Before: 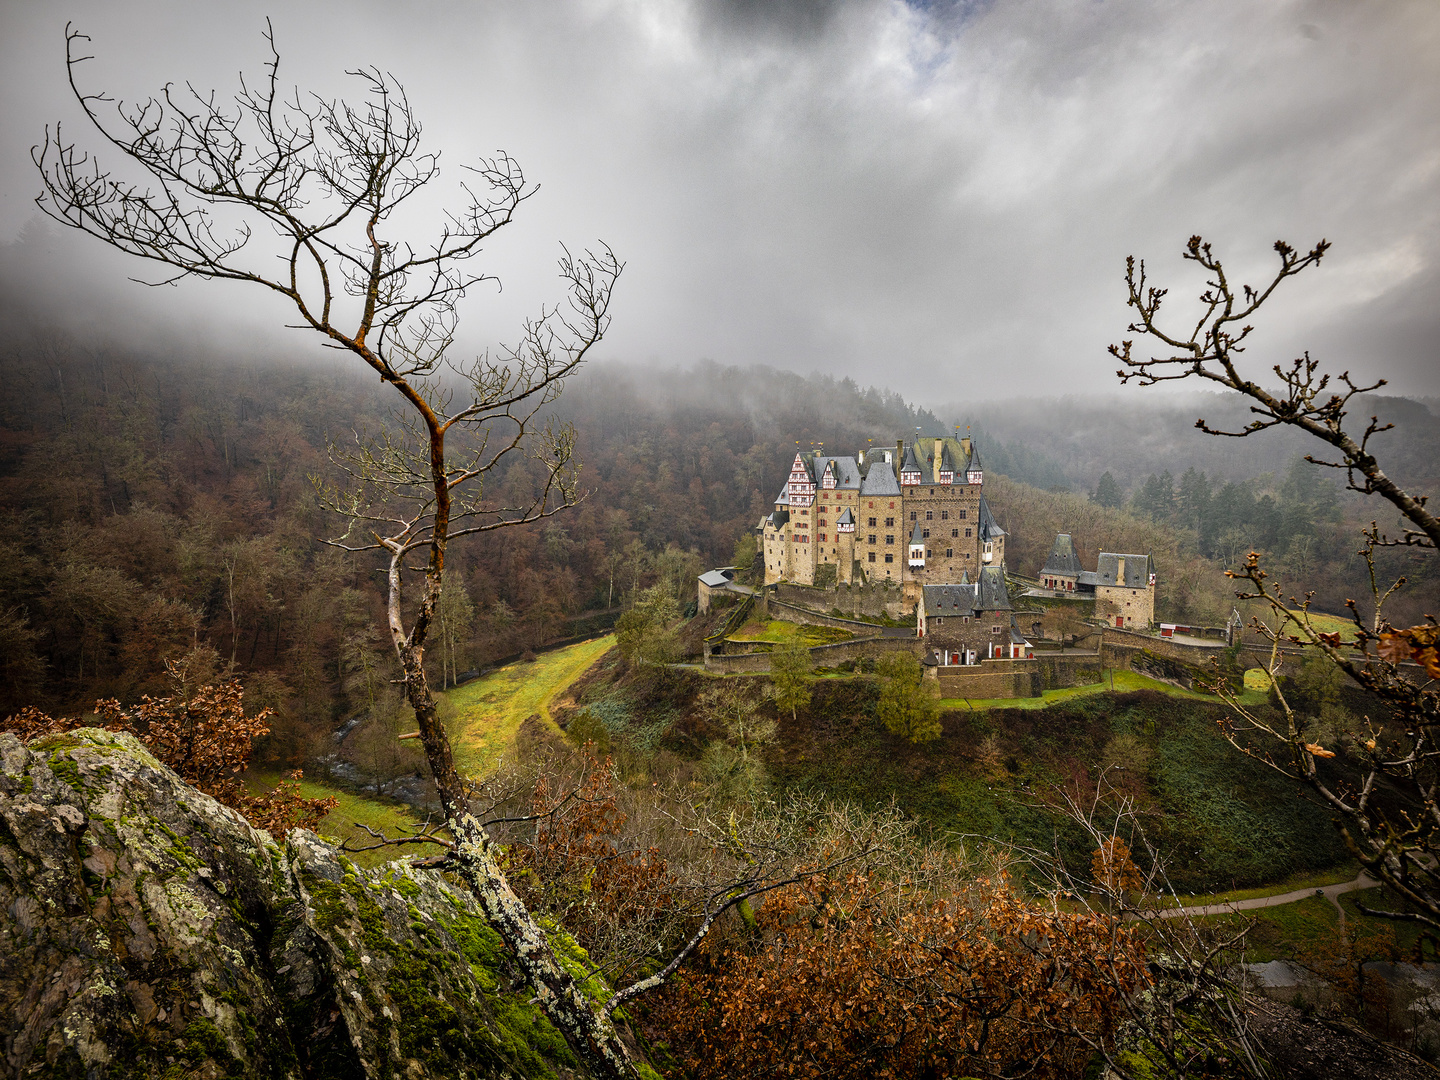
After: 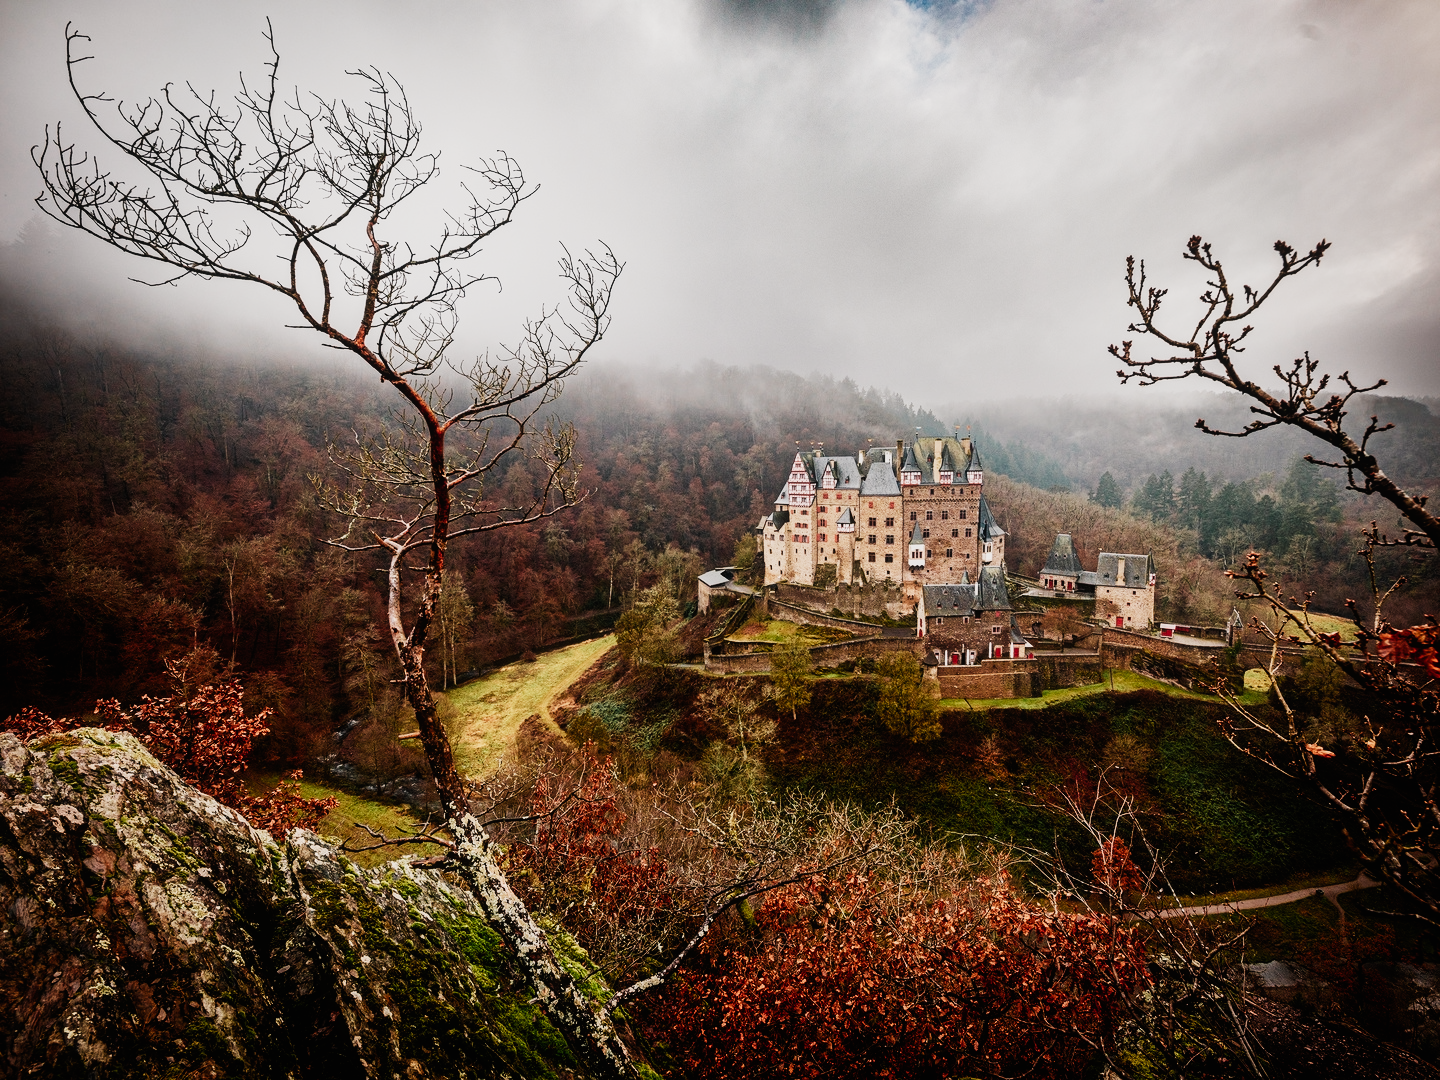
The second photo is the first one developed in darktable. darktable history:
contrast equalizer: y [[0.5, 0.5, 0.478, 0.5, 0.5, 0.5], [0.5 ×6], [0.5 ×6], [0 ×6], [0 ×6]]
color equalizer: saturation › orange 0.972, saturation › cyan 1.04, saturation › blue 1.04, brightness › orange 1.03, brightness › green 0.972, brightness › cyan 0.961, brightness › blue 0.972
diffuse or sharpen "bloom 10%": radius span 32, 1st order speed 50%, 2nd order speed 50%, 3rd order speed 50%, 4th order speed 50% | blend: blend mode normal, opacity 10%; mask: uniform (no mask)
diffuse or sharpen "_builtin_sharpen demosaicing | AA filter": edge sensitivity 1, 1st order anisotropy 100%, 2nd order anisotropy 100%, 3rd order anisotropy 100%, 4th order anisotropy 100%, 1st order speed -25%, 2nd order speed -25%, 3rd order speed -25%, 4th order speed -25%
diffuse or sharpen "_builtin_local contrast | fast": radius span 512, edge sensitivity 0.01, edge threshold 0.05, 3rd order anisotropy 500%, 3rd order speed -50%, central radius 512
diffuse or sharpen "_builtin_lens deblur | medium": iterations 16, radius span 10, edge sensitivity 3, edge threshold 1, 1st order anisotropy 100%, 3rd order anisotropy 100%, 1st order speed -25%, 2nd order speed 12.5%, 3rd order speed -50%, 4th order speed 25%
sigmoid: contrast 1.7, skew -0.2, preserve hue 0%, red attenuation 0.1, red rotation 0.035, green attenuation 0.1, green rotation -0.017, blue attenuation 0.15, blue rotation -0.052, base primaries Rec2020
rgb primaries "creative|pastel": red hue -0.035, red purity 0.85, green hue 0.087, green purity 0.85, blue hue -0.122, blue purity 1.2
color balance rgb "creative|pastel": shadows lift › chroma 1%, shadows lift › hue 217.2°, power › hue 310.8°, highlights gain › chroma 1%, highlights gain › hue 54°, global offset › luminance 0.5%, global offset › hue 171.6°, perceptual saturation grading › global saturation 14.09%, perceptual saturation grading › highlights -25%, perceptual saturation grading › shadows 30%, perceptual brilliance grading › highlights 13.42%, perceptual brilliance grading › mid-tones 8.05%, perceptual brilliance grading › shadows -17.45%, global vibrance 25%
